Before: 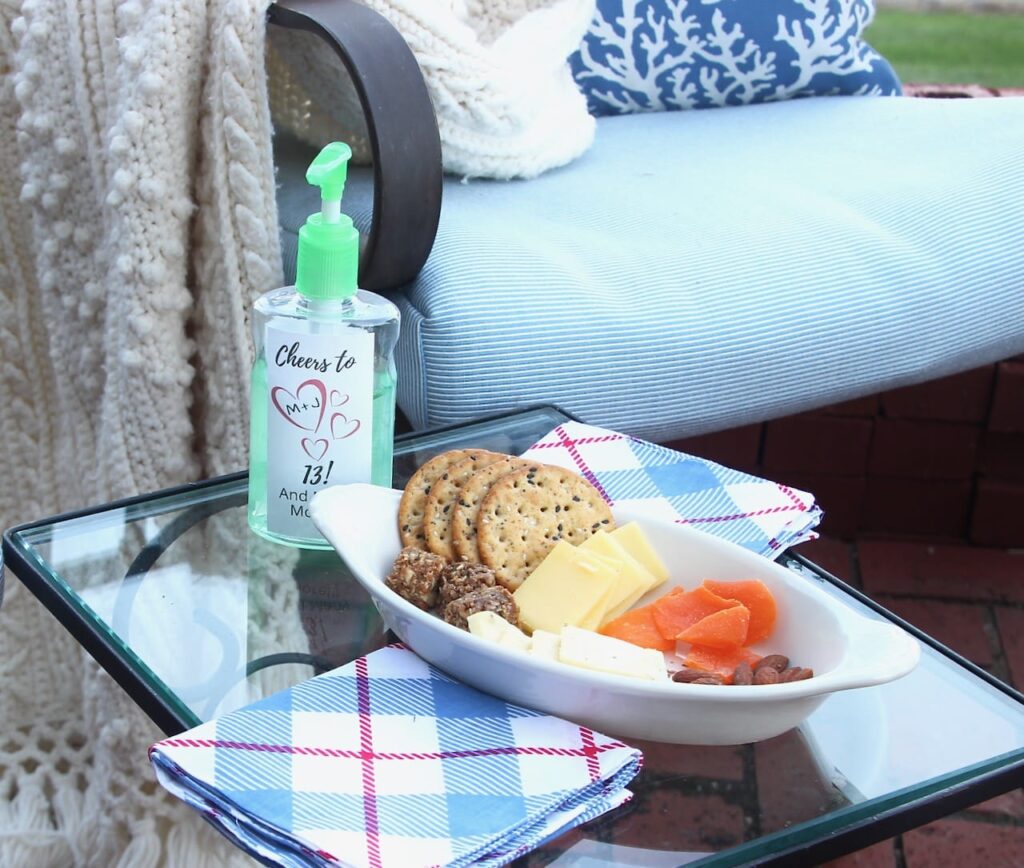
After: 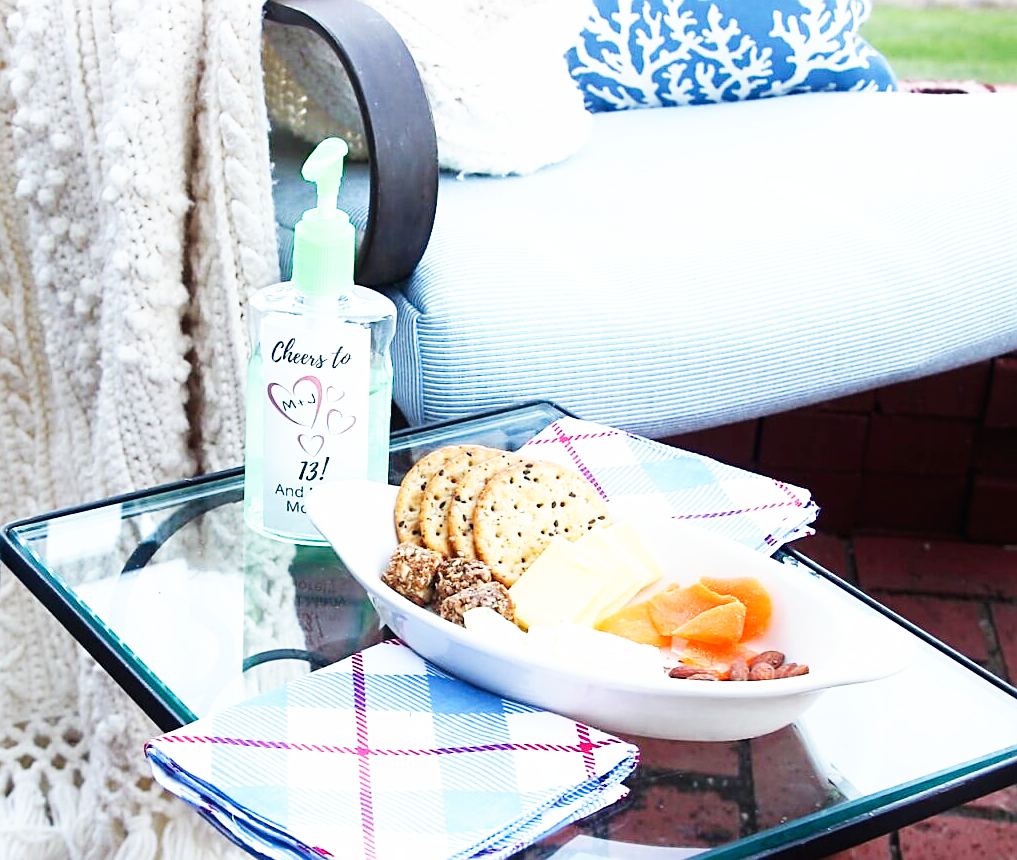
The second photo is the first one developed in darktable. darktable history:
crop: left 0.434%, top 0.485%, right 0.244%, bottom 0.386%
base curve: curves: ch0 [(0, 0) (0.007, 0.004) (0.027, 0.03) (0.046, 0.07) (0.207, 0.54) (0.442, 0.872) (0.673, 0.972) (1, 1)], preserve colors none
sharpen: on, module defaults
